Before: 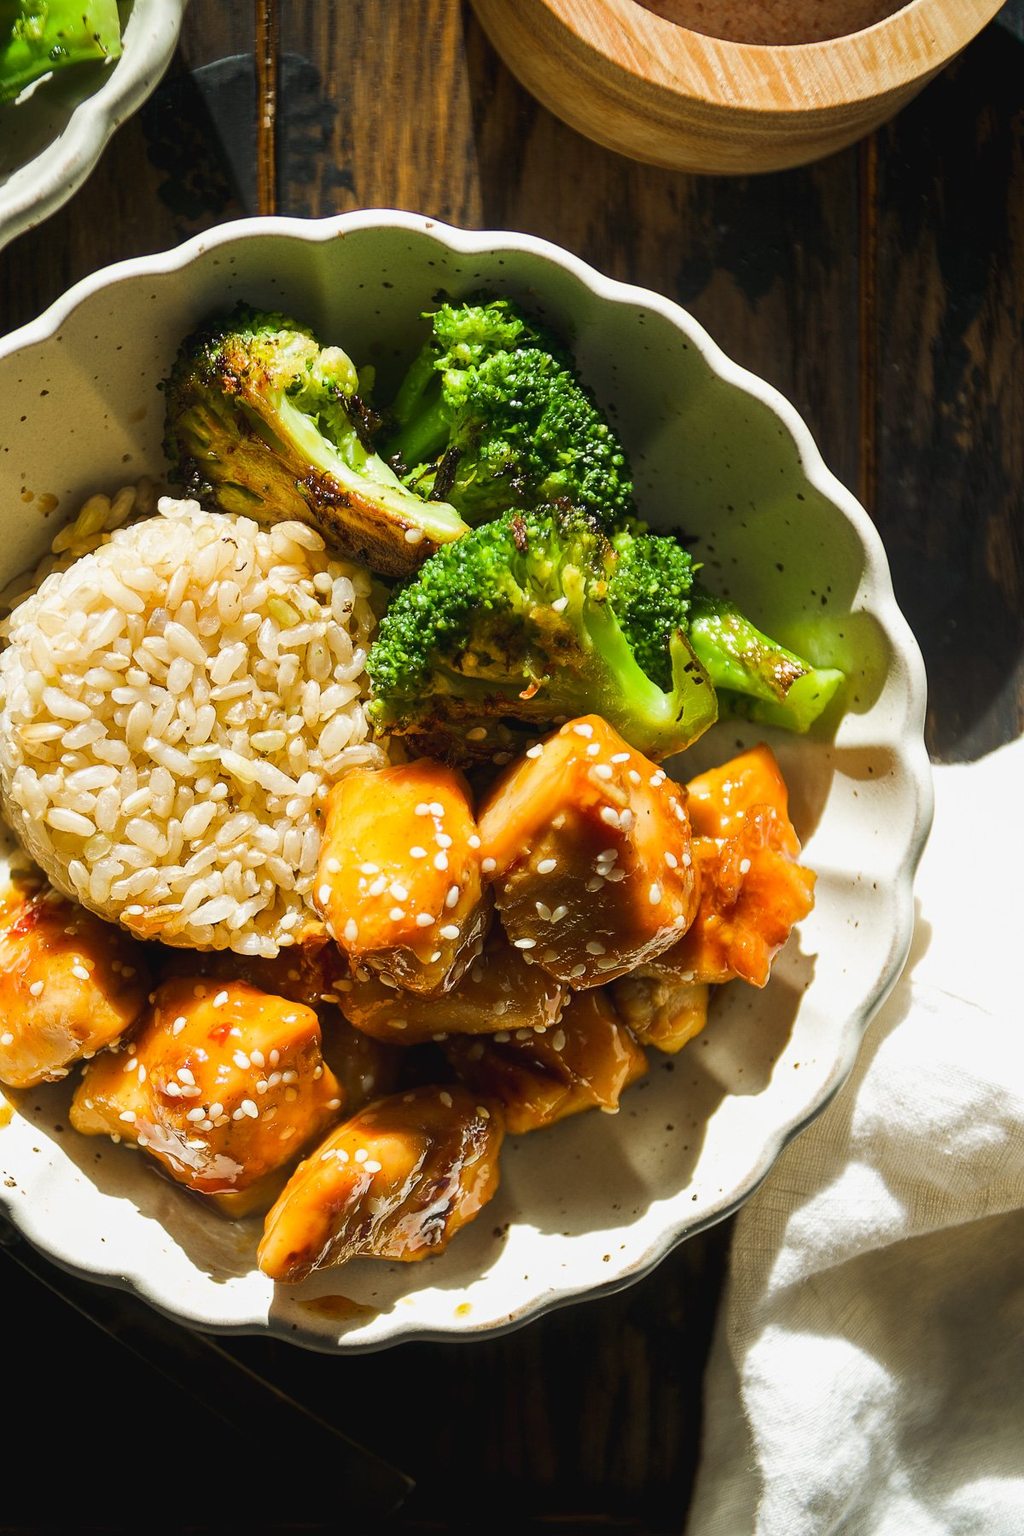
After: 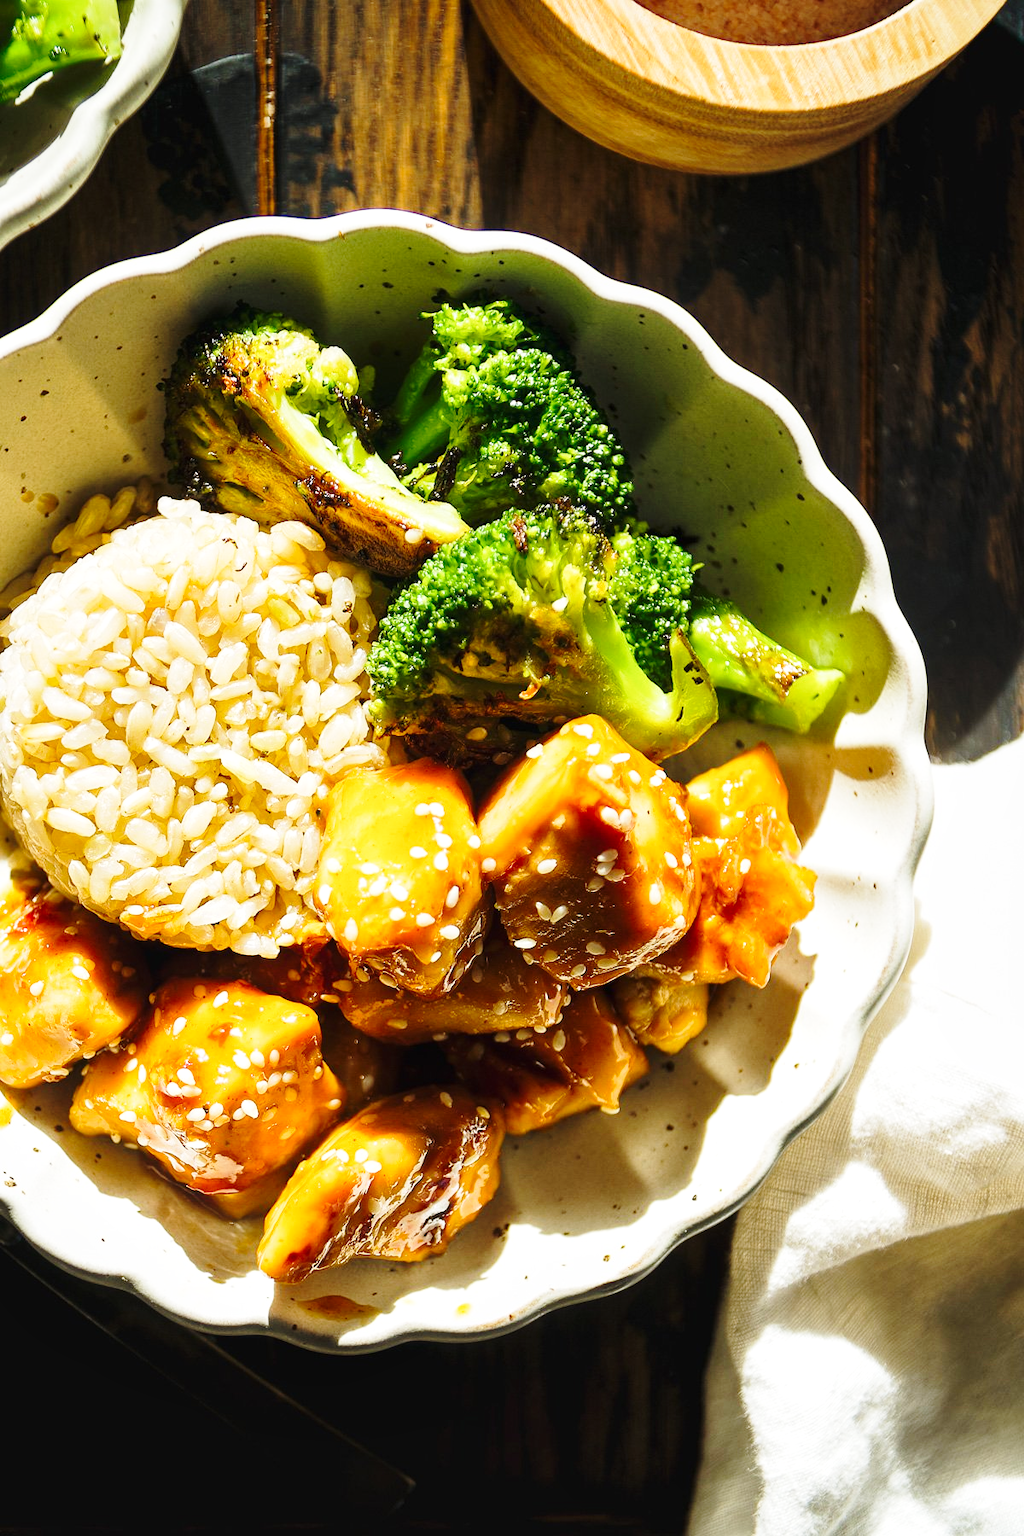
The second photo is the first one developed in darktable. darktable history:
base curve: curves: ch0 [(0, 0) (0.028, 0.03) (0.121, 0.232) (0.46, 0.748) (0.859, 0.968) (1, 1)], preserve colors none
local contrast: mode bilateral grid, contrast 20, coarseness 50, detail 120%, midtone range 0.2
